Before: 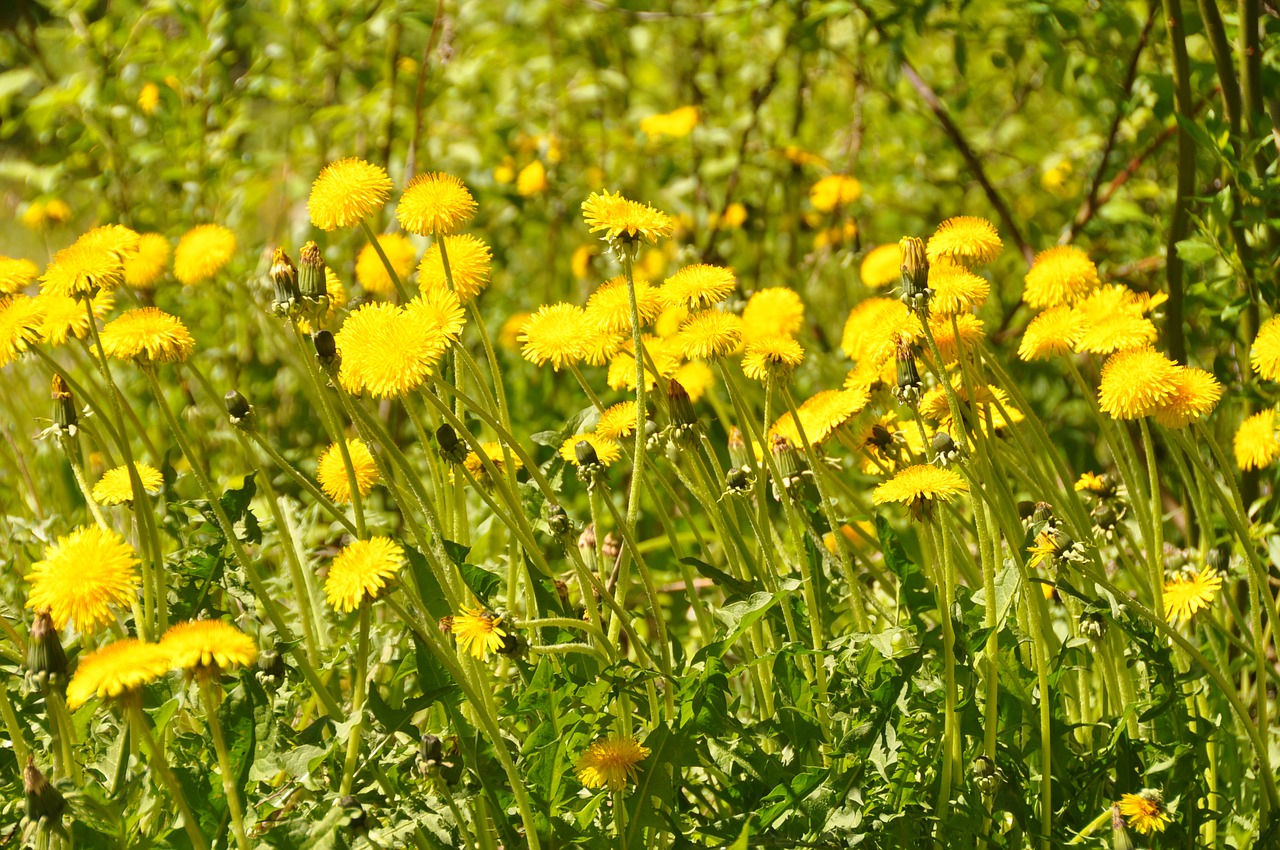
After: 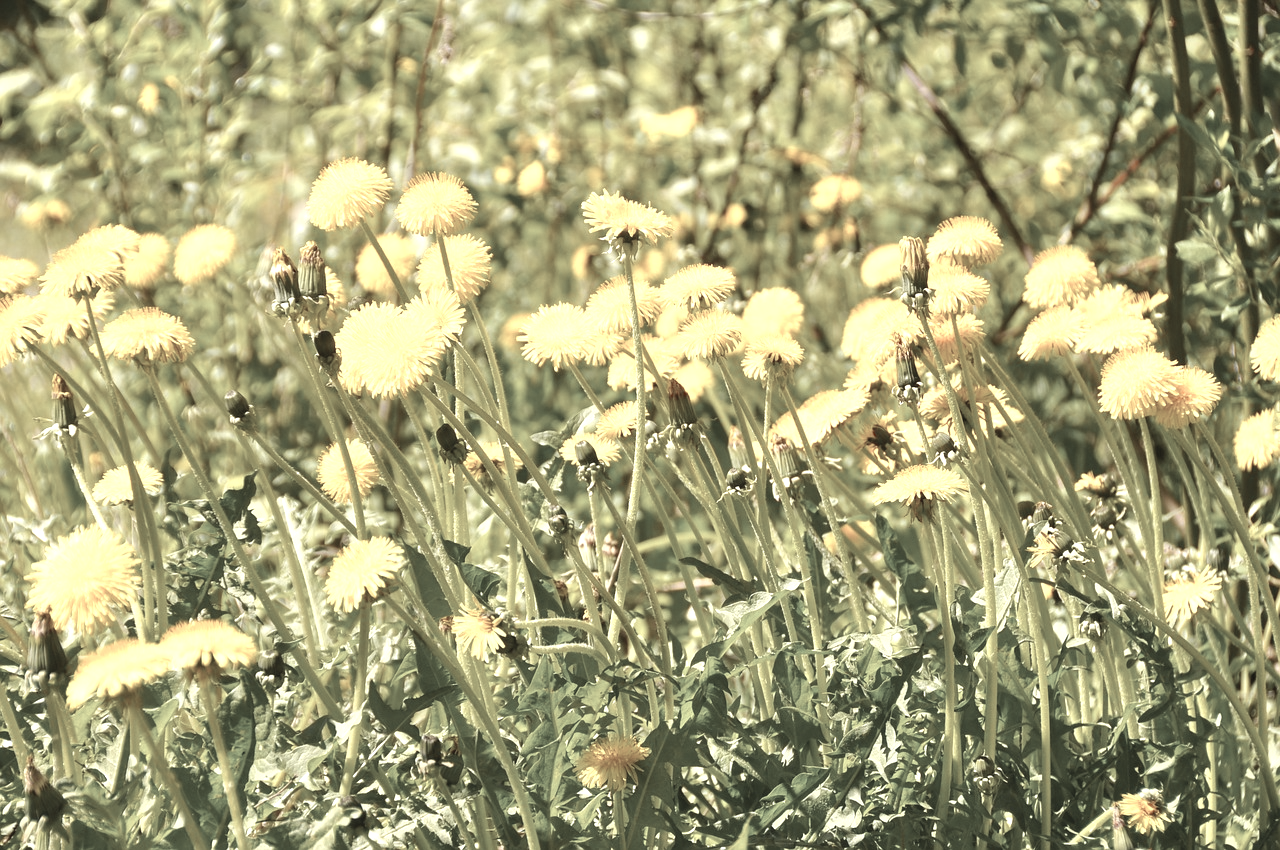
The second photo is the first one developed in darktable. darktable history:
color zones: curves: ch1 [(0, 0.831) (0.08, 0.771) (0.157, 0.268) (0.241, 0.207) (0.562, -0.005) (0.714, -0.013) (0.876, 0.01) (1, 0.831)]
exposure: black level correction 0, exposure 0.595 EV, compensate exposure bias true, compensate highlight preservation false
